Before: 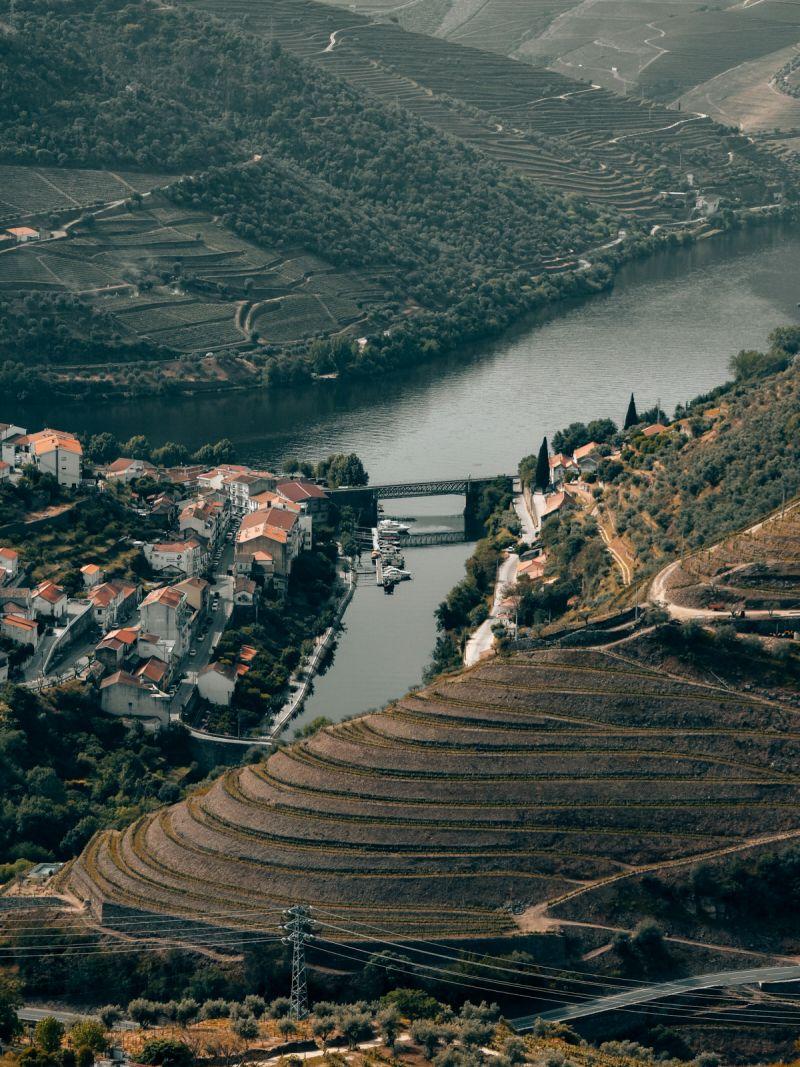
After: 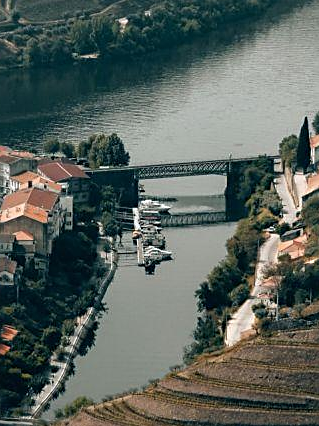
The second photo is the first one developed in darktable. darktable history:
sharpen: on, module defaults
crop: left 30%, top 30%, right 30%, bottom 30%
